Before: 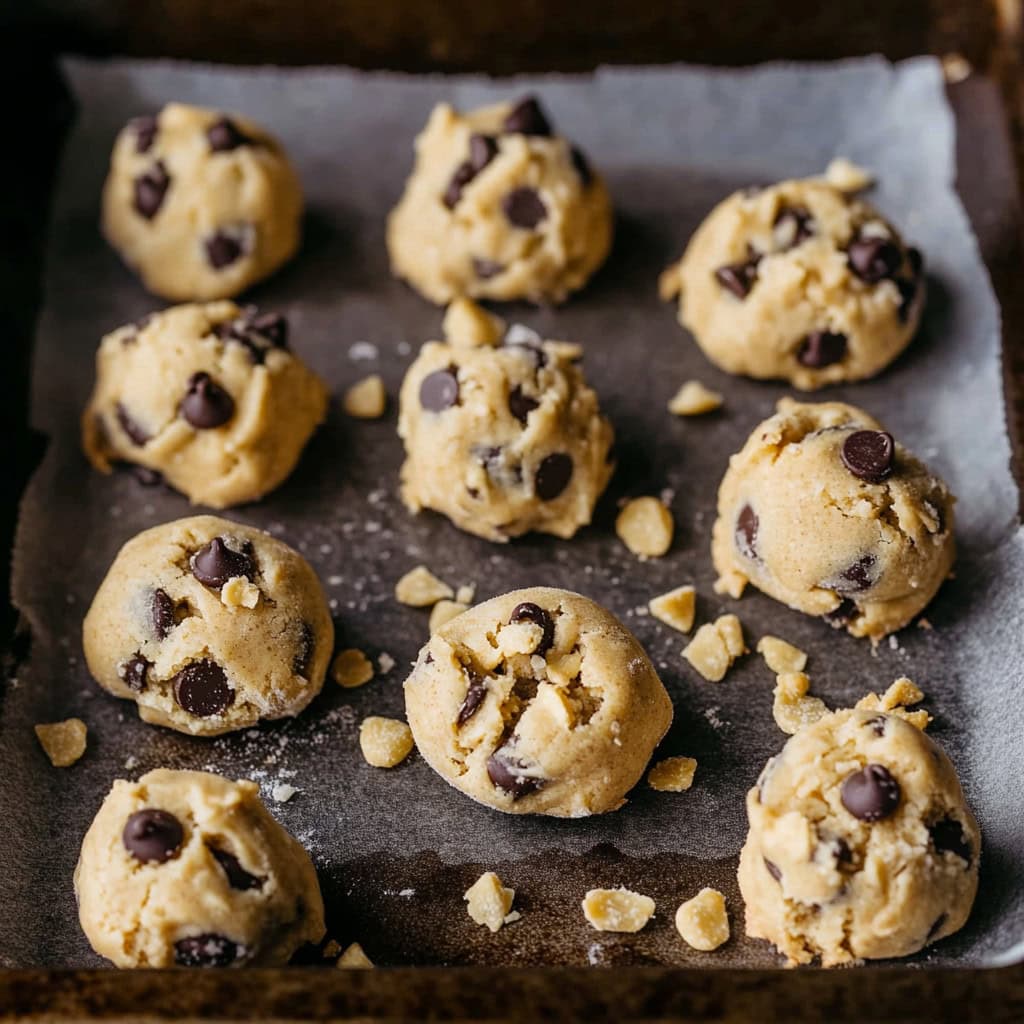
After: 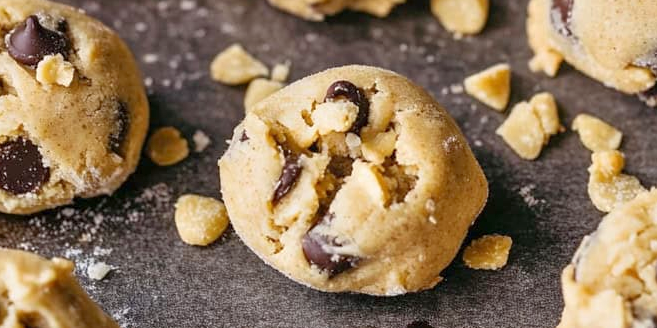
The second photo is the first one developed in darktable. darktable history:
crop: left 18.143%, top 51.066%, right 17.688%, bottom 16.815%
tone equalizer: -8 EV 0.985 EV, -7 EV 1 EV, -6 EV 1.03 EV, -5 EV 1.02 EV, -4 EV 1.03 EV, -3 EV 0.767 EV, -2 EV 0.524 EV, -1 EV 0.255 EV
